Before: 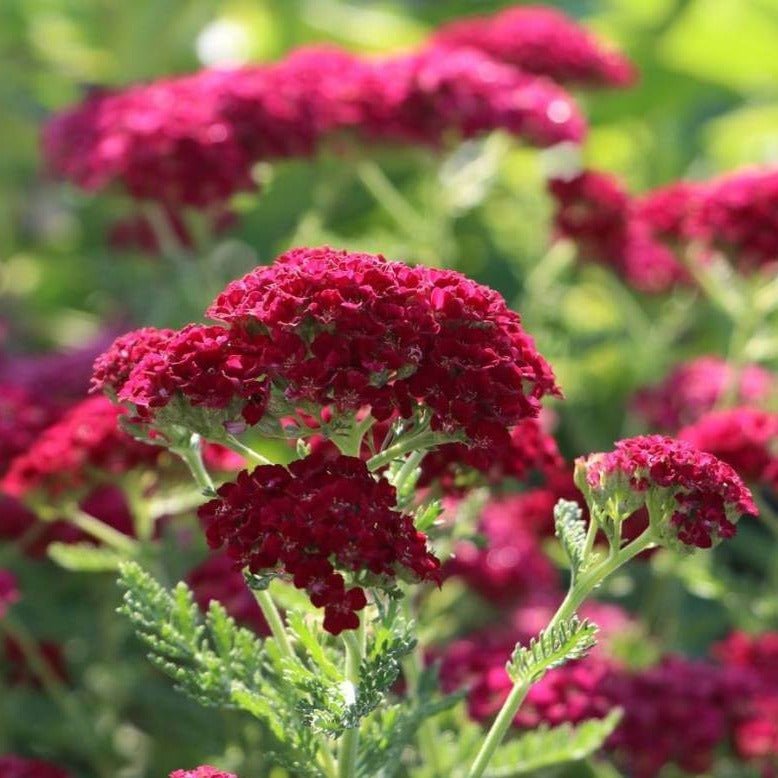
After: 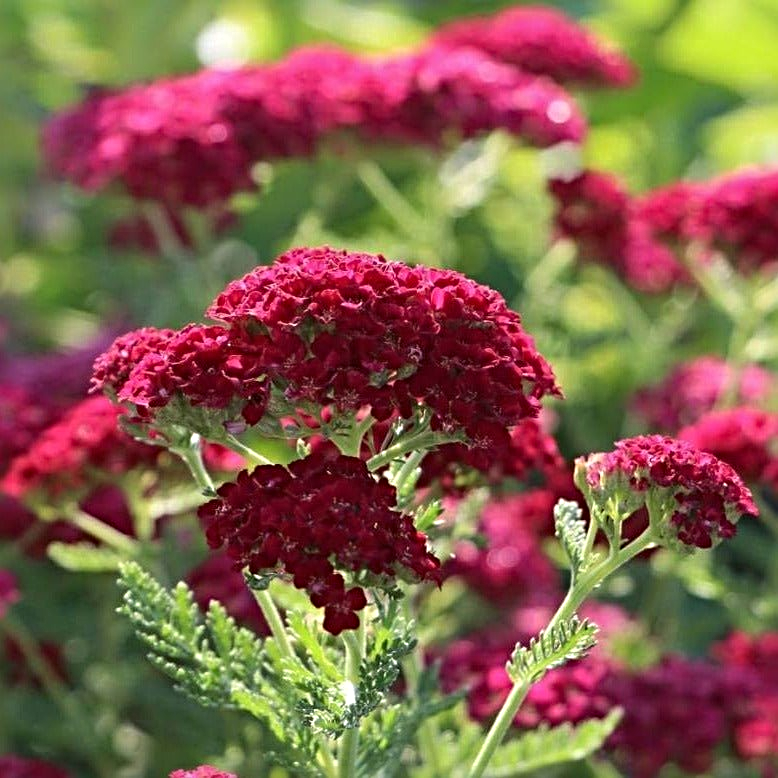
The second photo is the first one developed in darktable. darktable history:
sharpen: radius 4.919
shadows and highlights: radius 336.07, shadows 28.32, soften with gaussian
tone equalizer: -7 EV 0.109 EV, edges refinement/feathering 500, mask exposure compensation -1.57 EV, preserve details no
